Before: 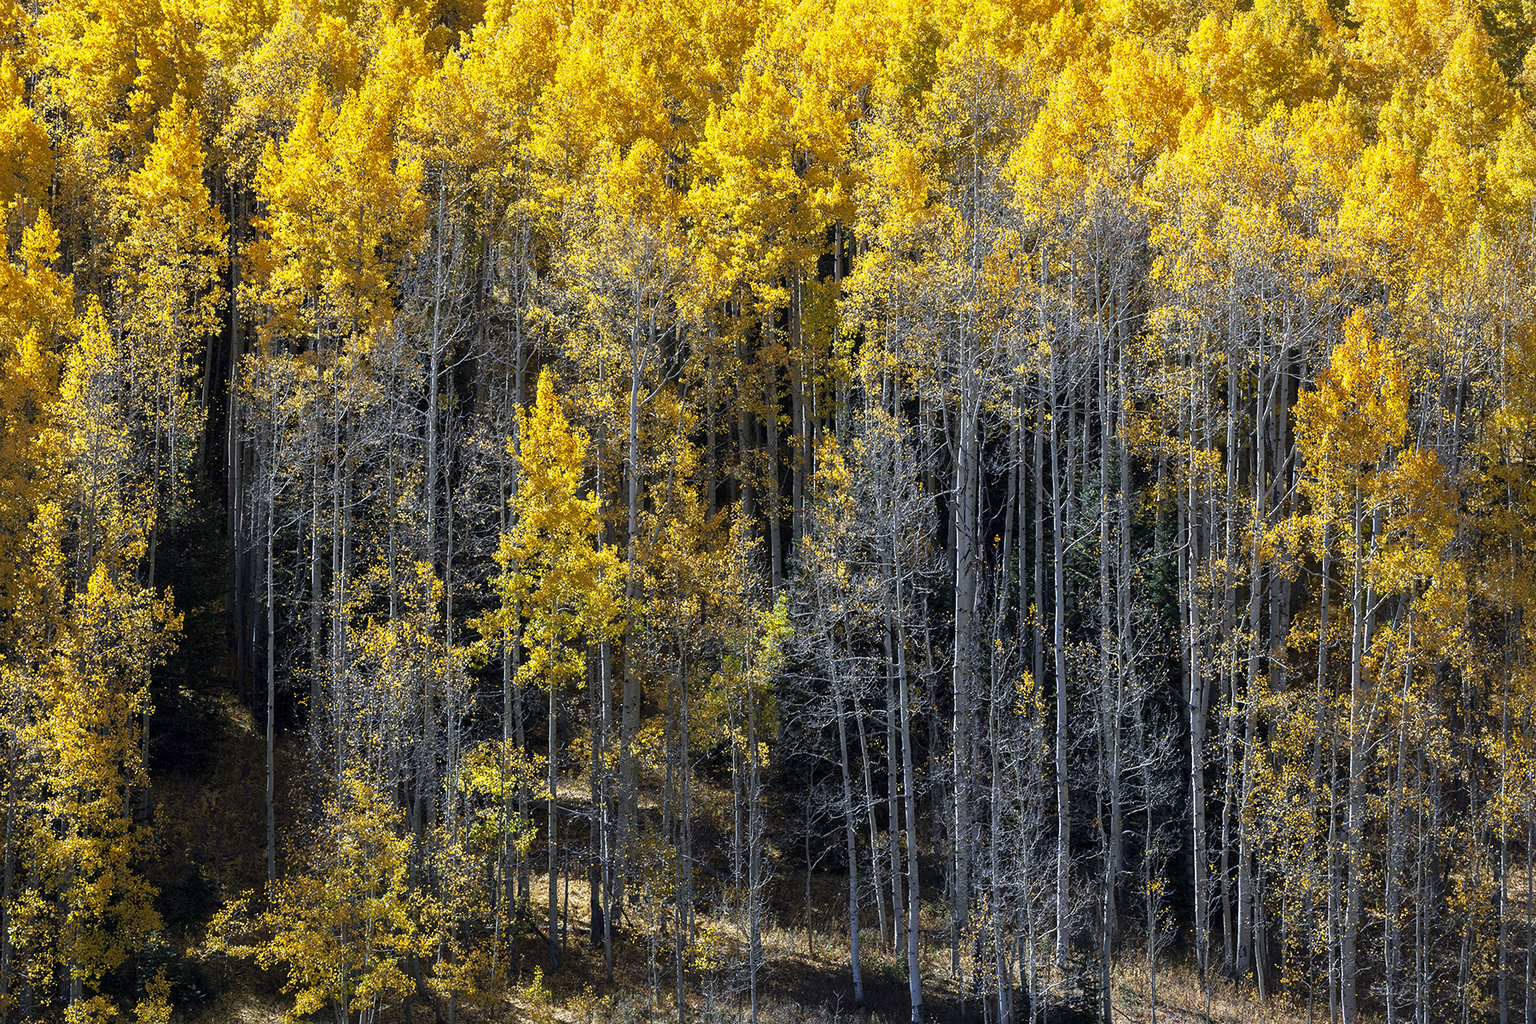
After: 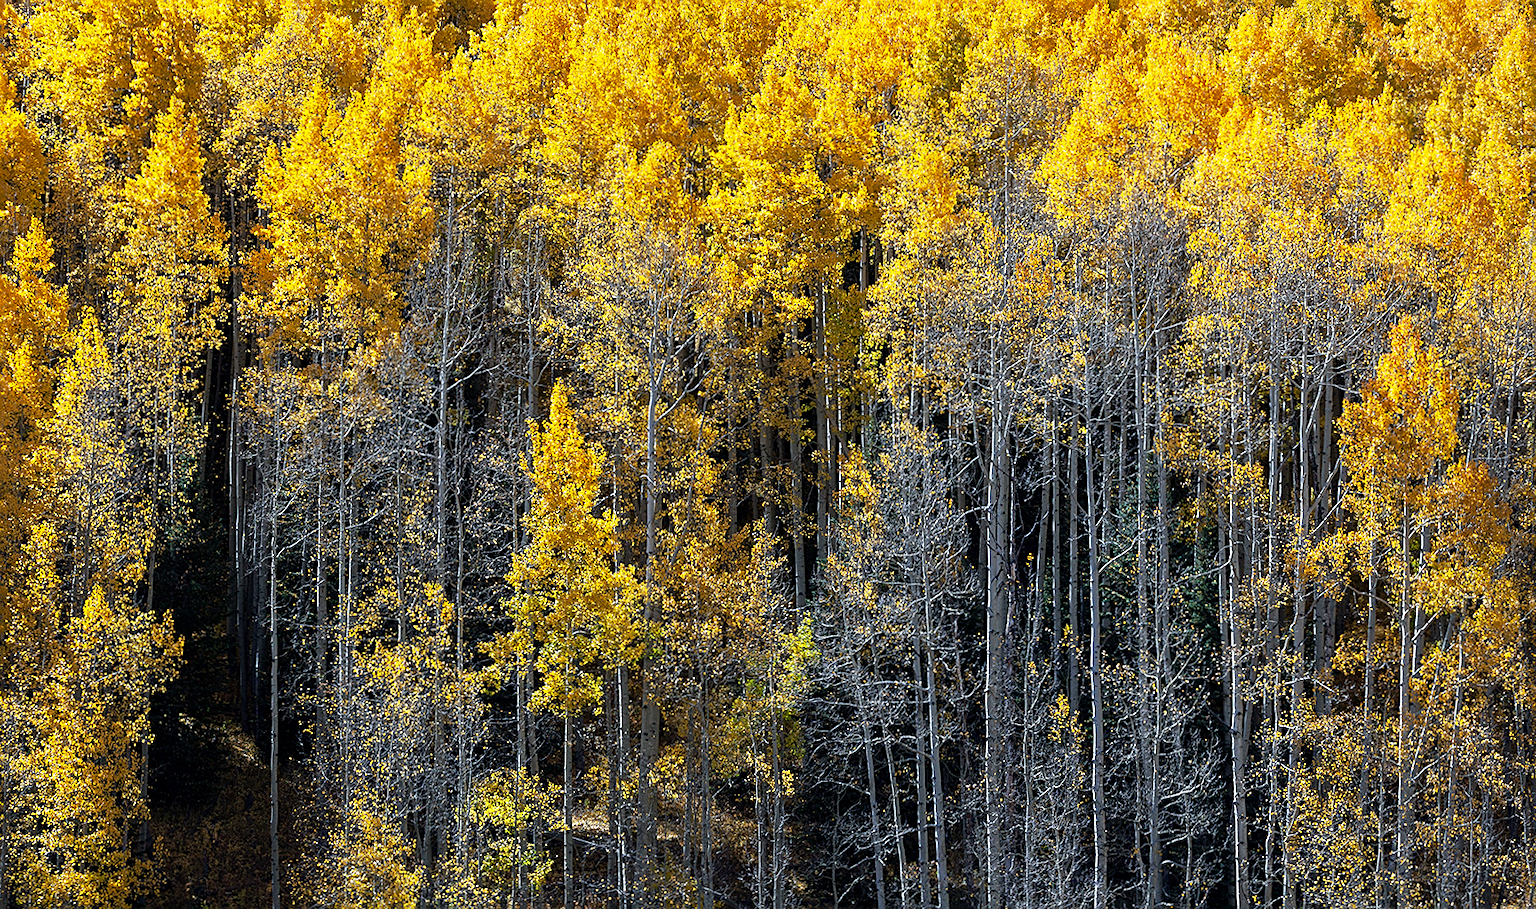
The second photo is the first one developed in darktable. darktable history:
sharpen: on, module defaults
crop and rotate: angle 0.2°, left 0.275%, right 3.127%, bottom 14.18%
